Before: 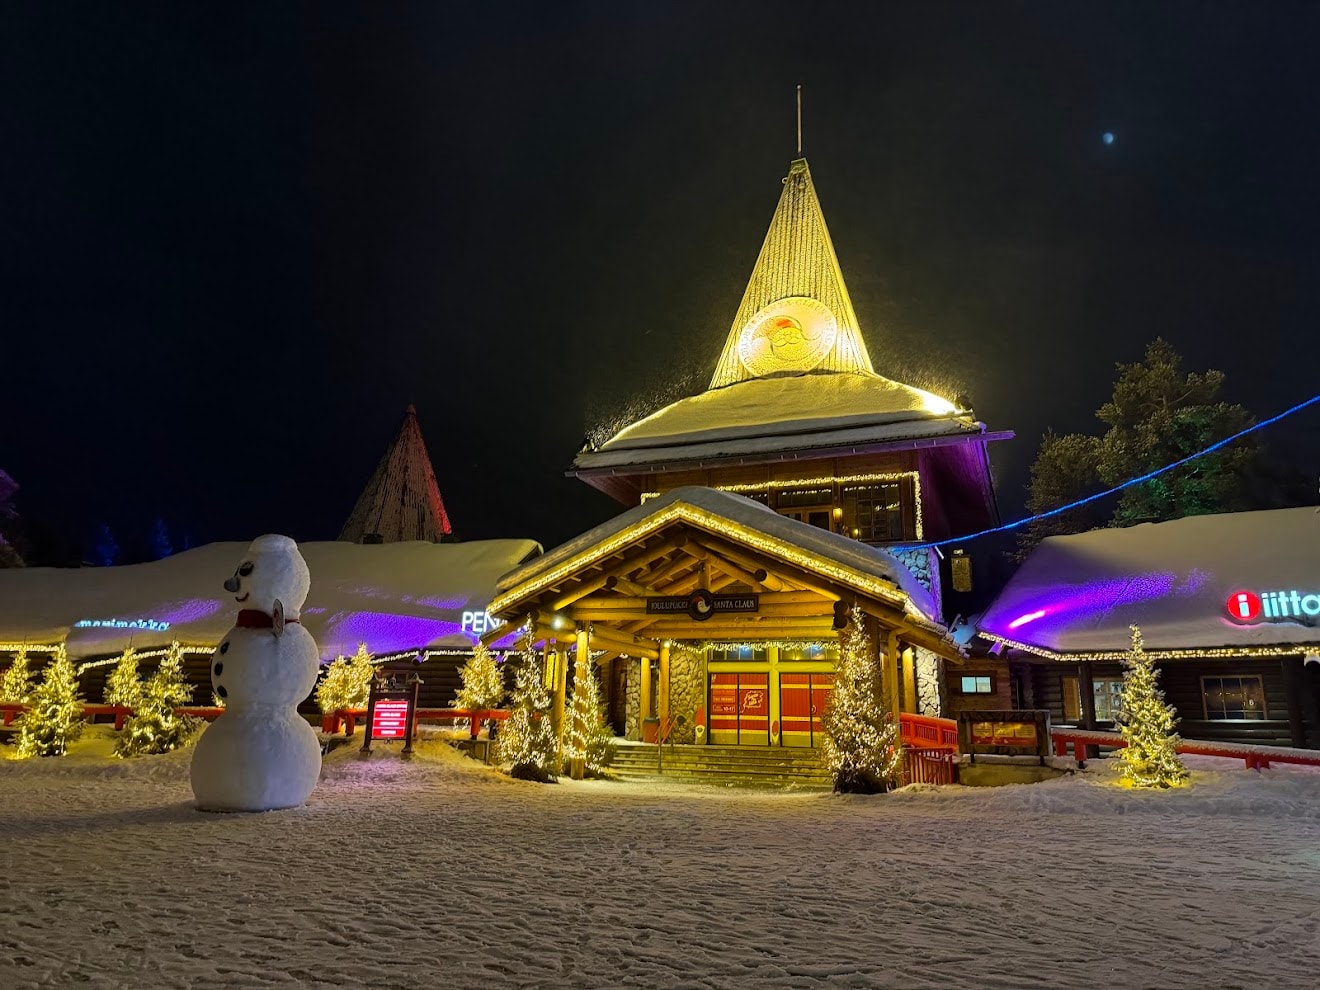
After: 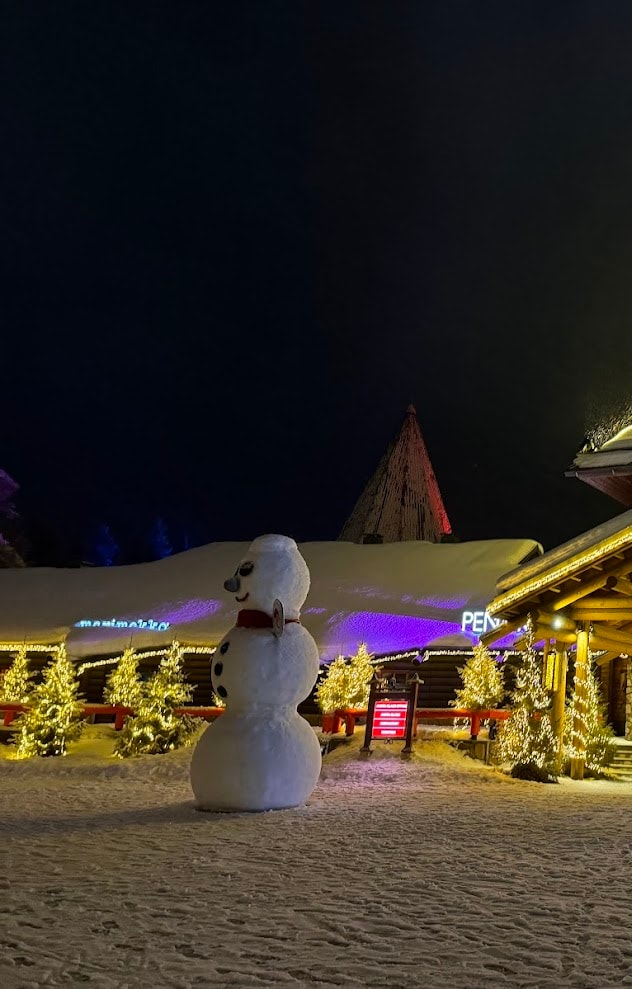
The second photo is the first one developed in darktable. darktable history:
crop and rotate: left 0.005%, top 0%, right 52.057%
